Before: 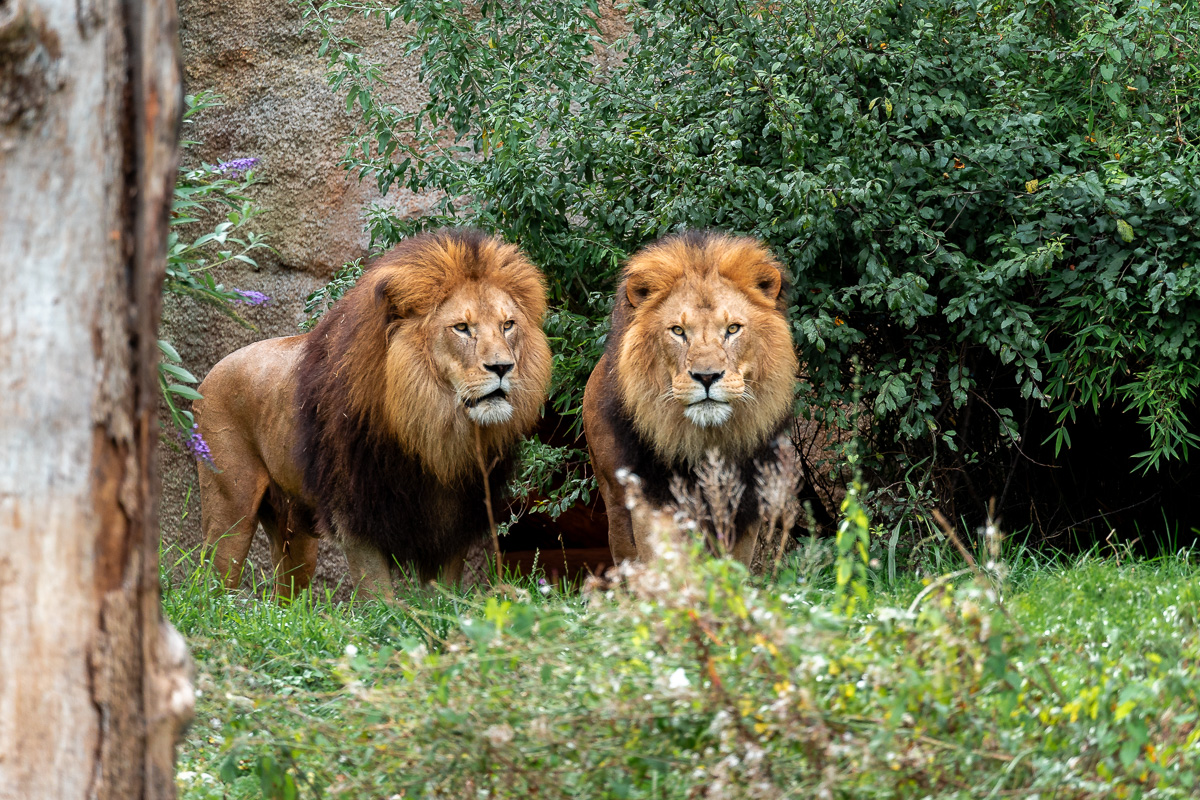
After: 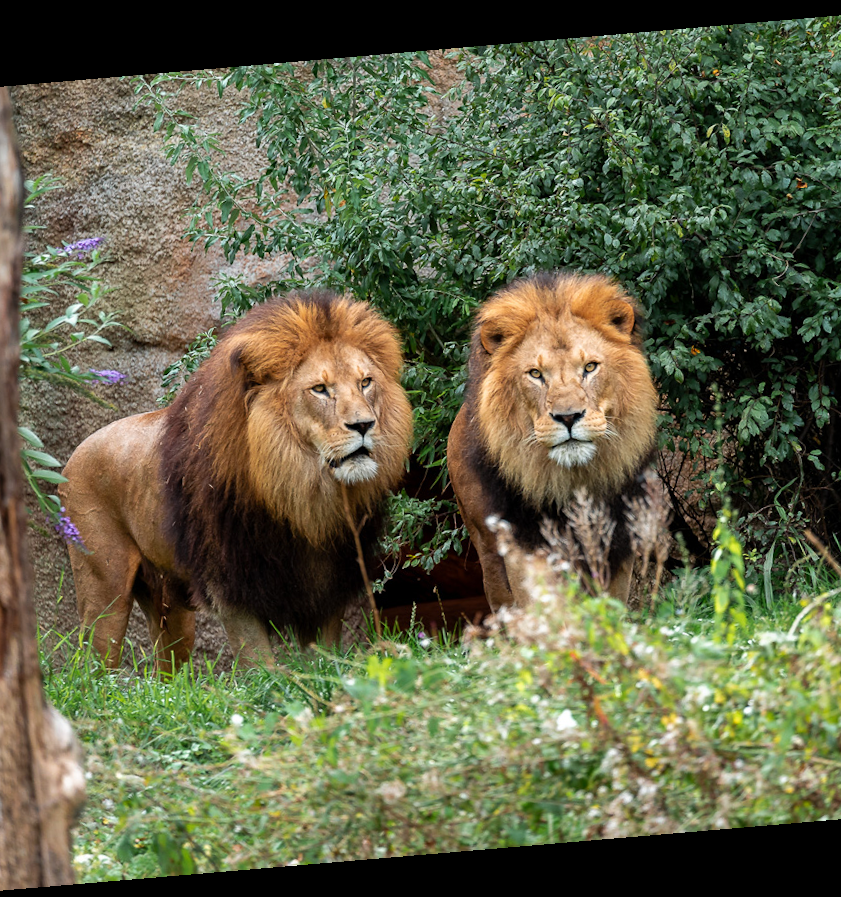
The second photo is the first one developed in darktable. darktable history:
crop and rotate: left 13.342%, right 19.991%
rotate and perspective: rotation -4.86°, automatic cropping off
